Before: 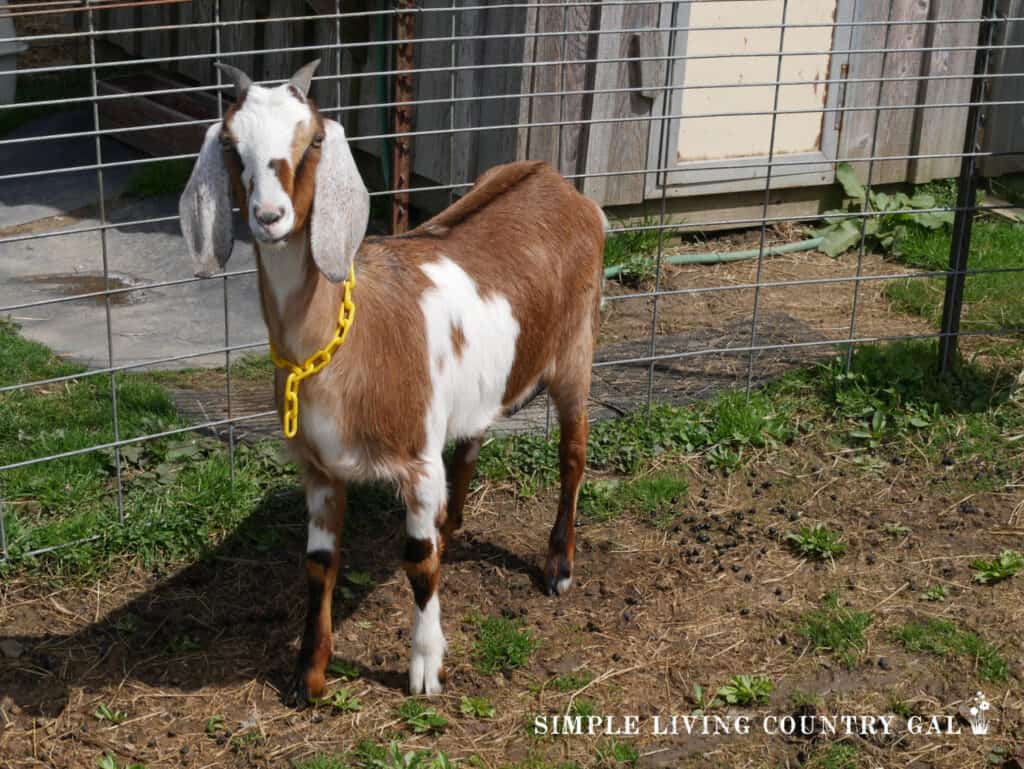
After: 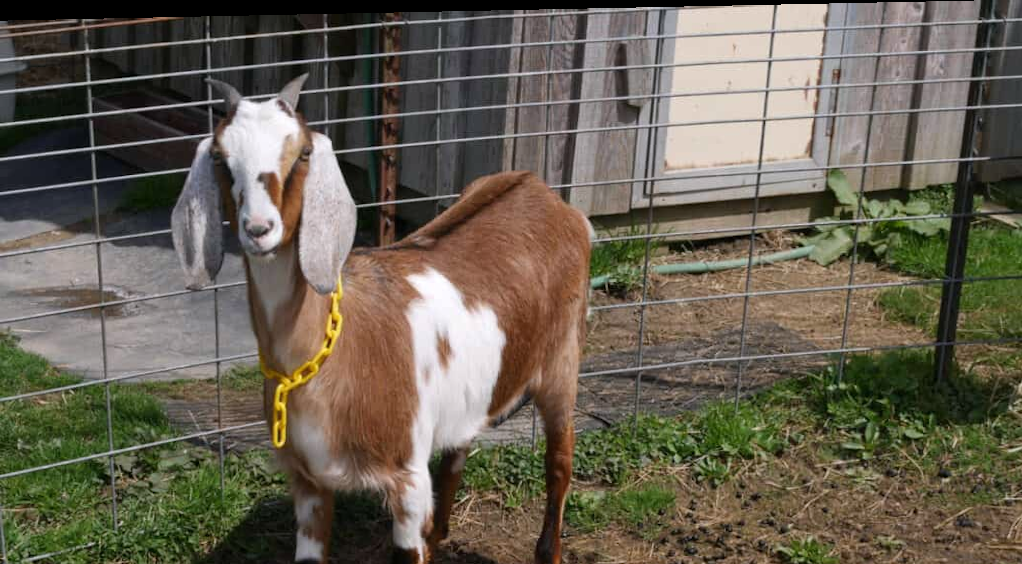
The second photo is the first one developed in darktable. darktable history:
rotate and perspective: lens shift (horizontal) -0.055, automatic cropping off
crop: bottom 28.576%
white balance: red 1.009, blue 1.027
